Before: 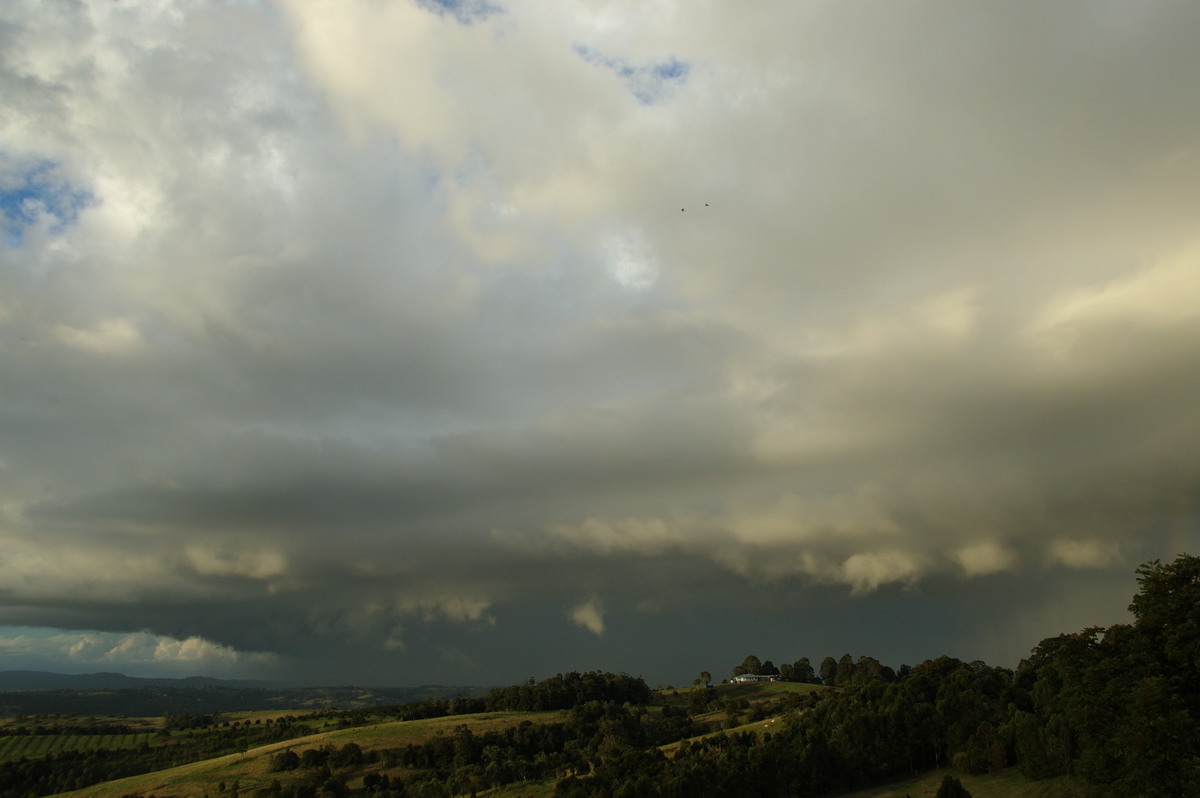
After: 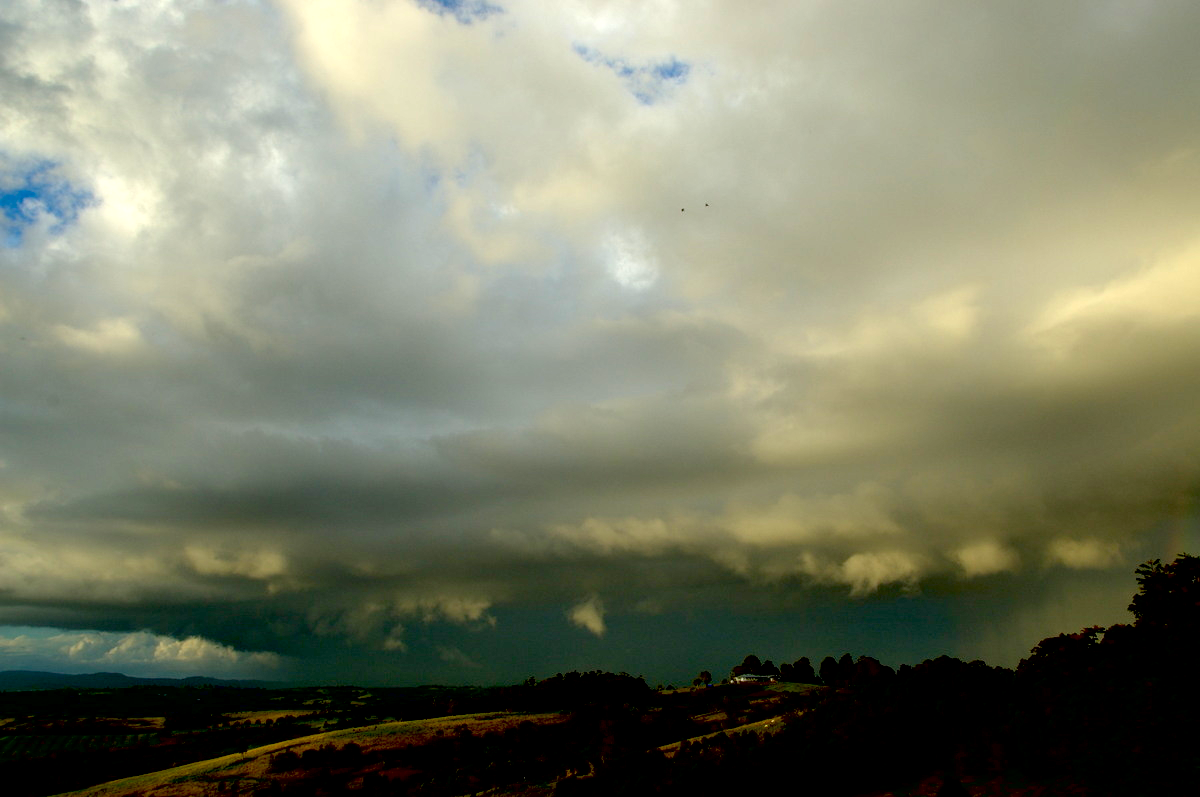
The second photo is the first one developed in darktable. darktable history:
exposure: black level correction 0.031, exposure 0.32 EV, compensate highlight preservation false
contrast brightness saturation: brightness -0.02, saturation 0.361
crop: bottom 0.062%
local contrast: on, module defaults
